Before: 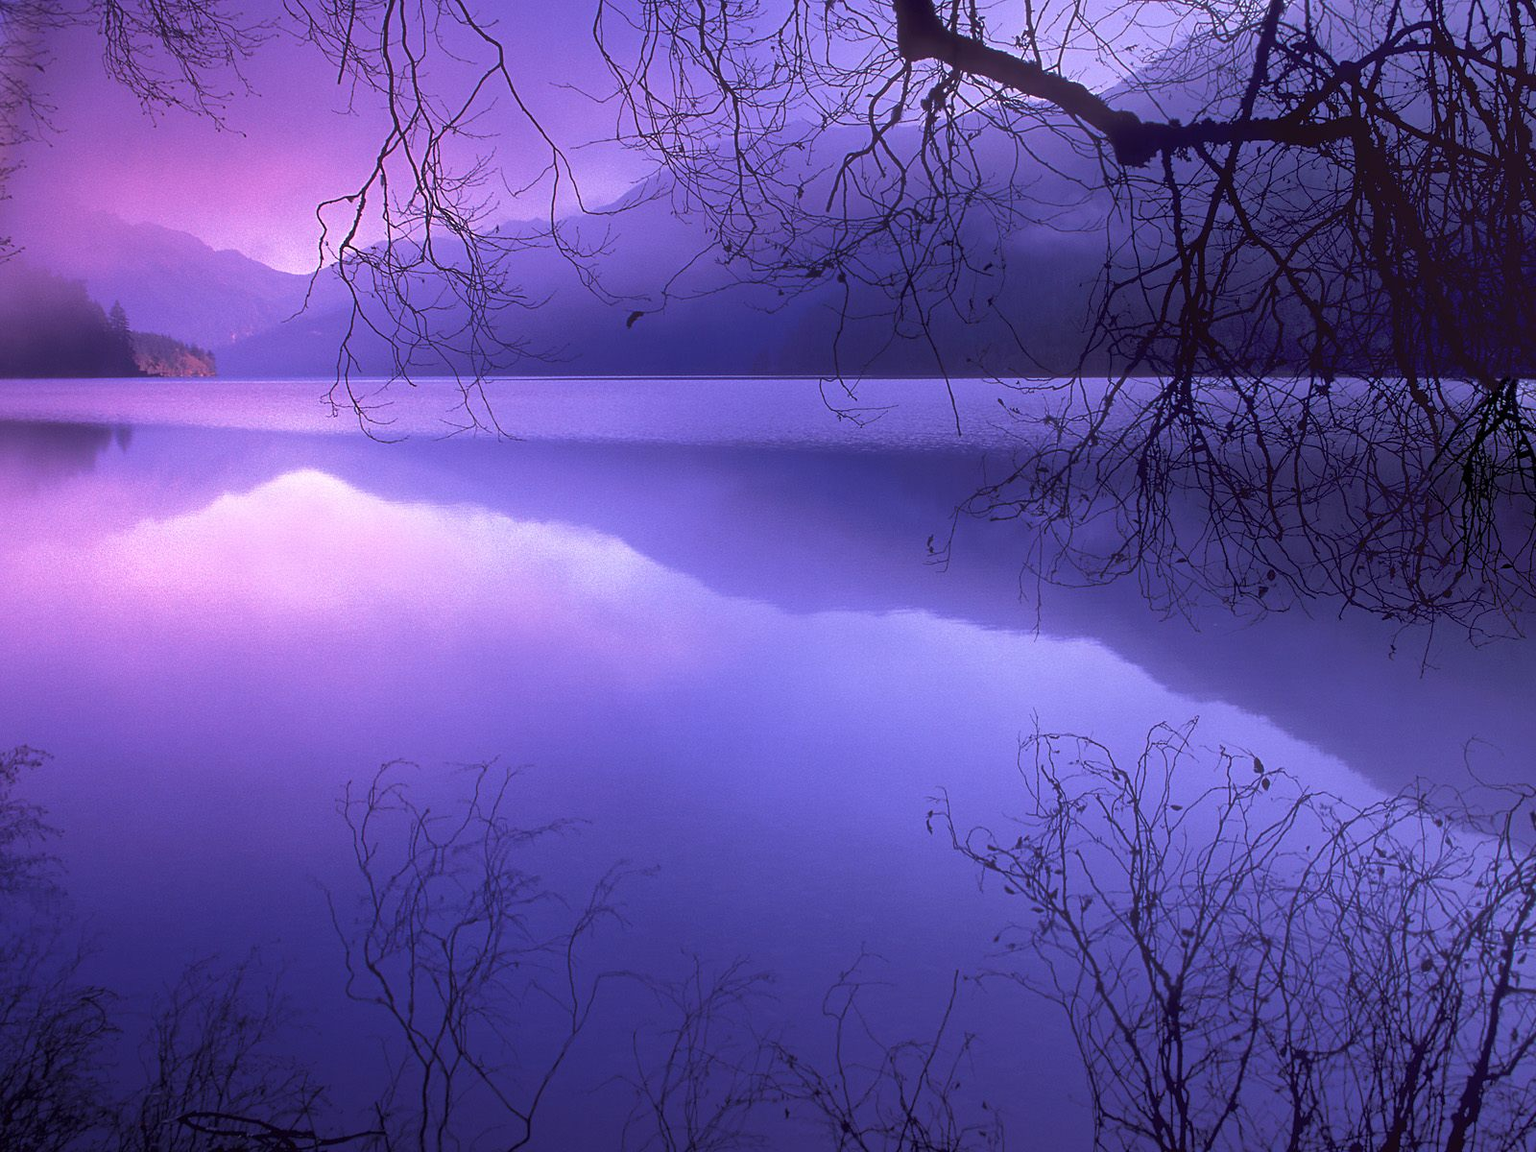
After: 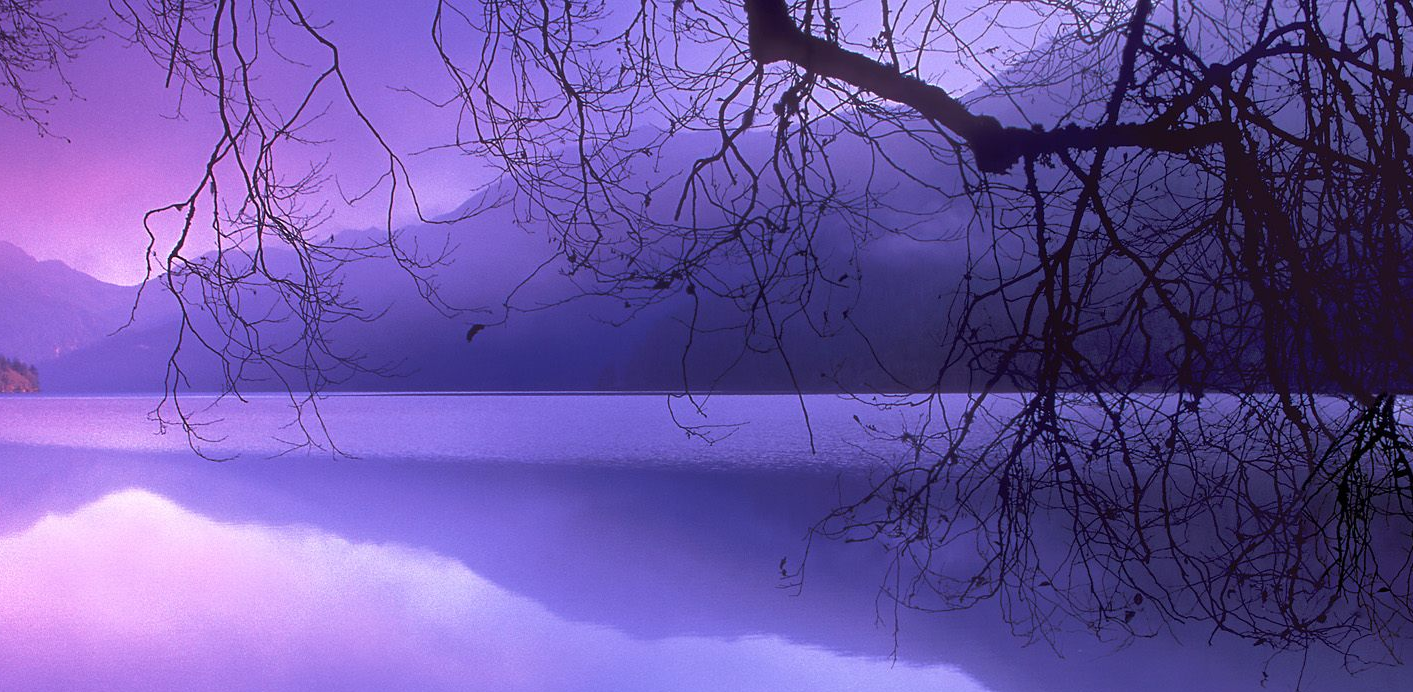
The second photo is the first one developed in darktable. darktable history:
crop and rotate: left 11.67%, bottom 42.256%
